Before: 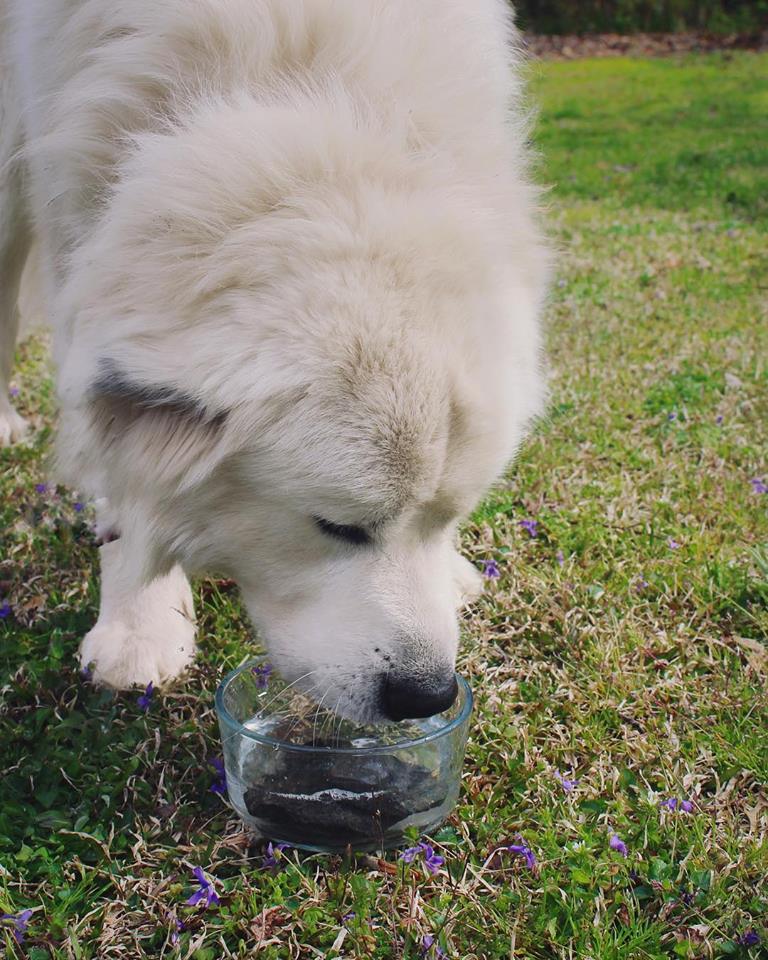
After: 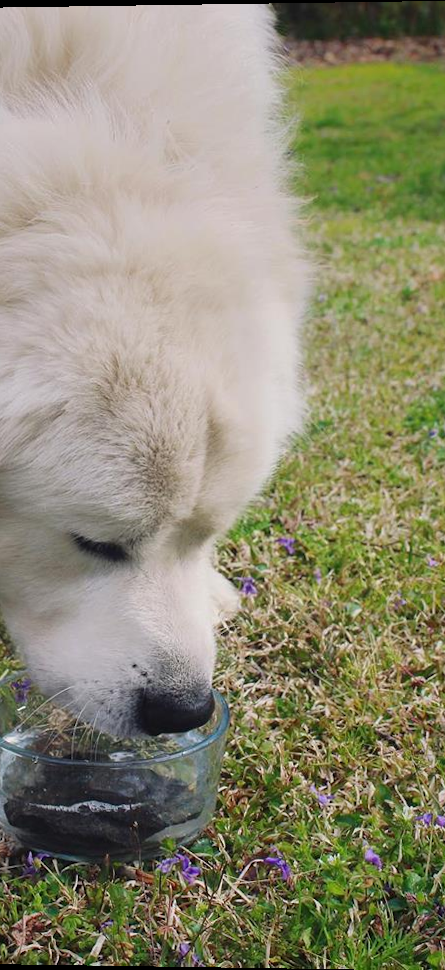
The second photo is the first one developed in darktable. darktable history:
crop: left 31.458%, top 0%, right 11.876%
rotate and perspective: lens shift (vertical) 0.048, lens shift (horizontal) -0.024, automatic cropping off
